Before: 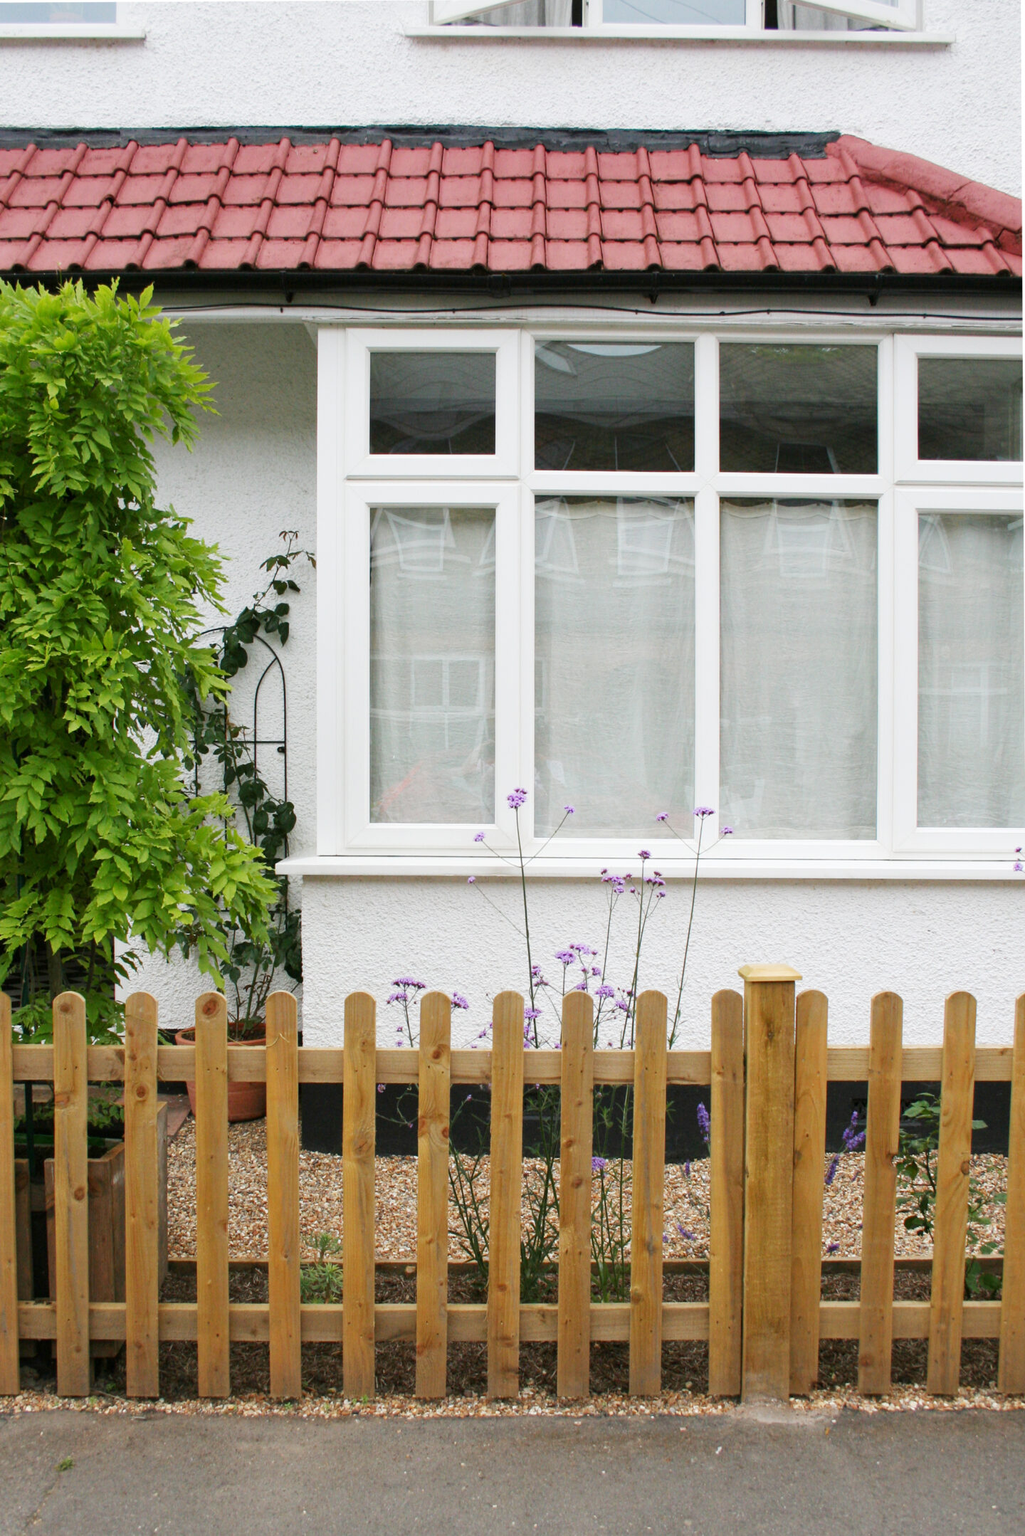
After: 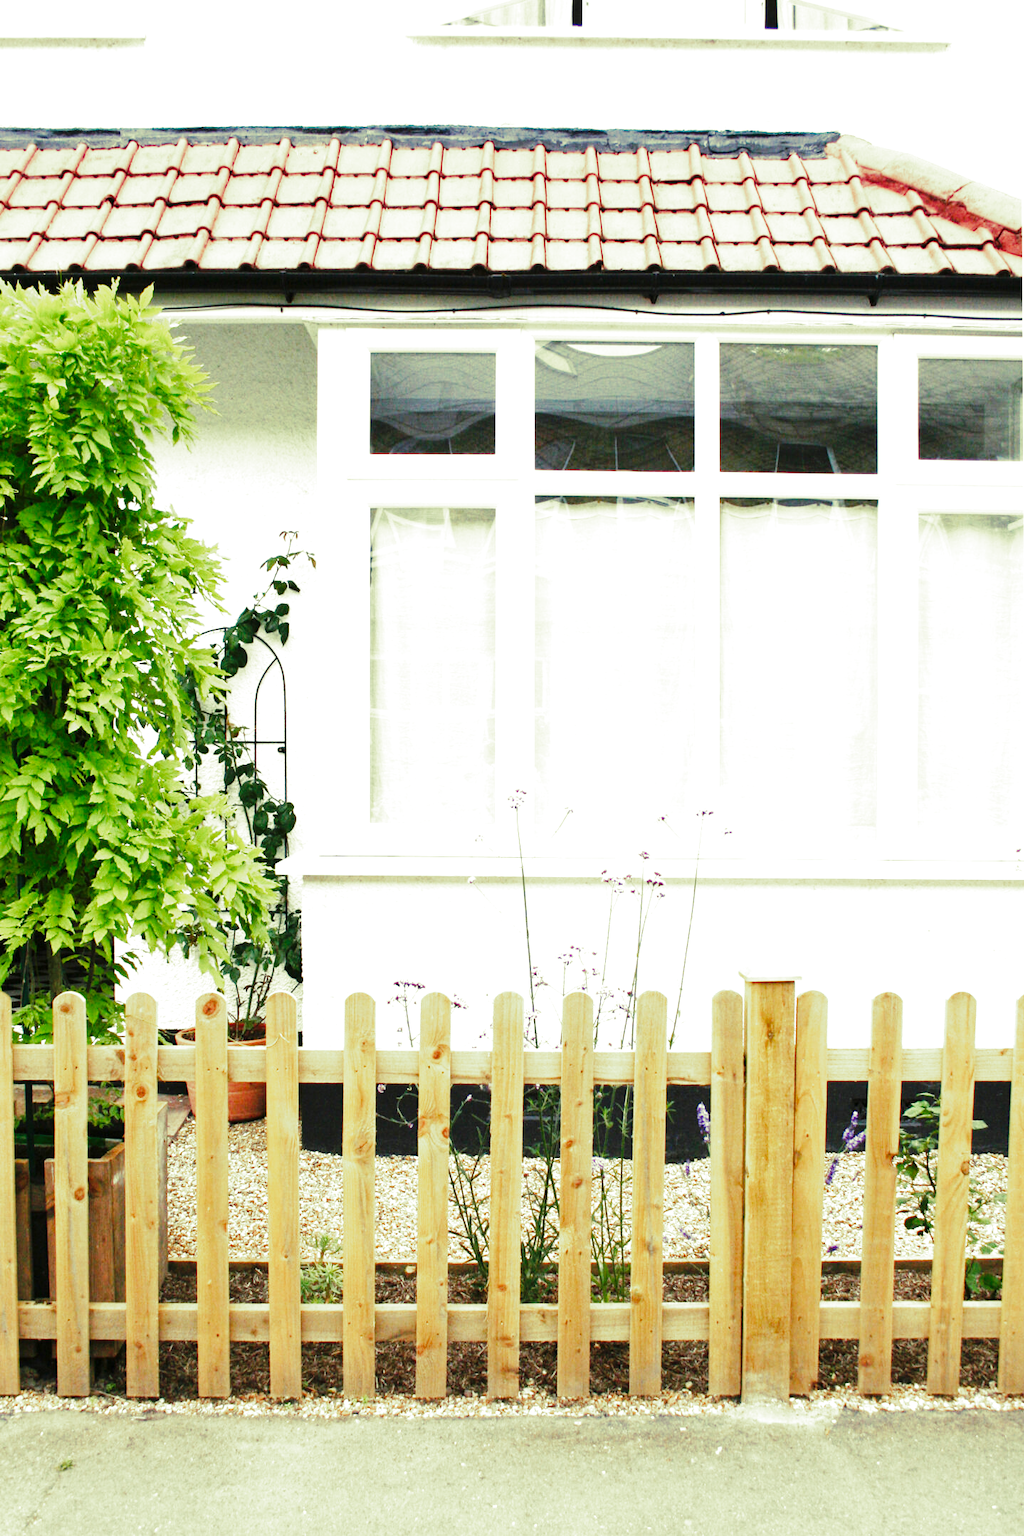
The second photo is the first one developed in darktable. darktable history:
white balance: red 0.976, blue 1.04
base curve: curves: ch0 [(0, 0) (0.036, 0.025) (0.121, 0.166) (0.206, 0.329) (0.605, 0.79) (1, 1)], preserve colors none
exposure: exposure 1 EV, compensate highlight preservation false
split-toning: shadows › hue 290.82°, shadows › saturation 0.34, highlights › saturation 0.38, balance 0, compress 50%
